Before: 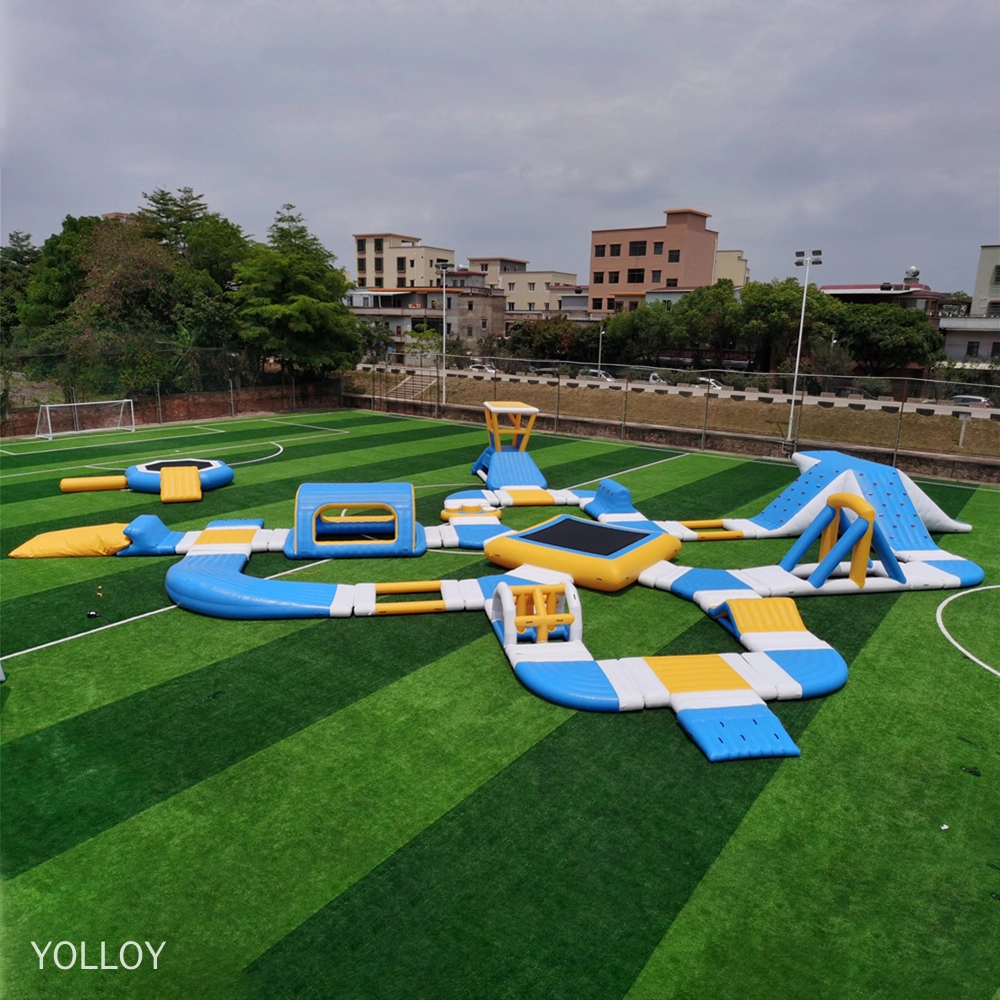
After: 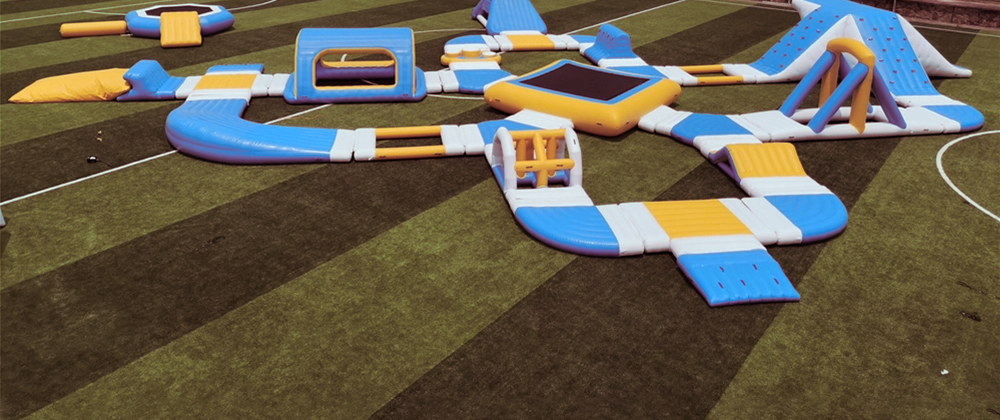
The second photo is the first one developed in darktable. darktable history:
crop: top 45.551%, bottom 12.262%
split-toning: highlights › hue 180°
